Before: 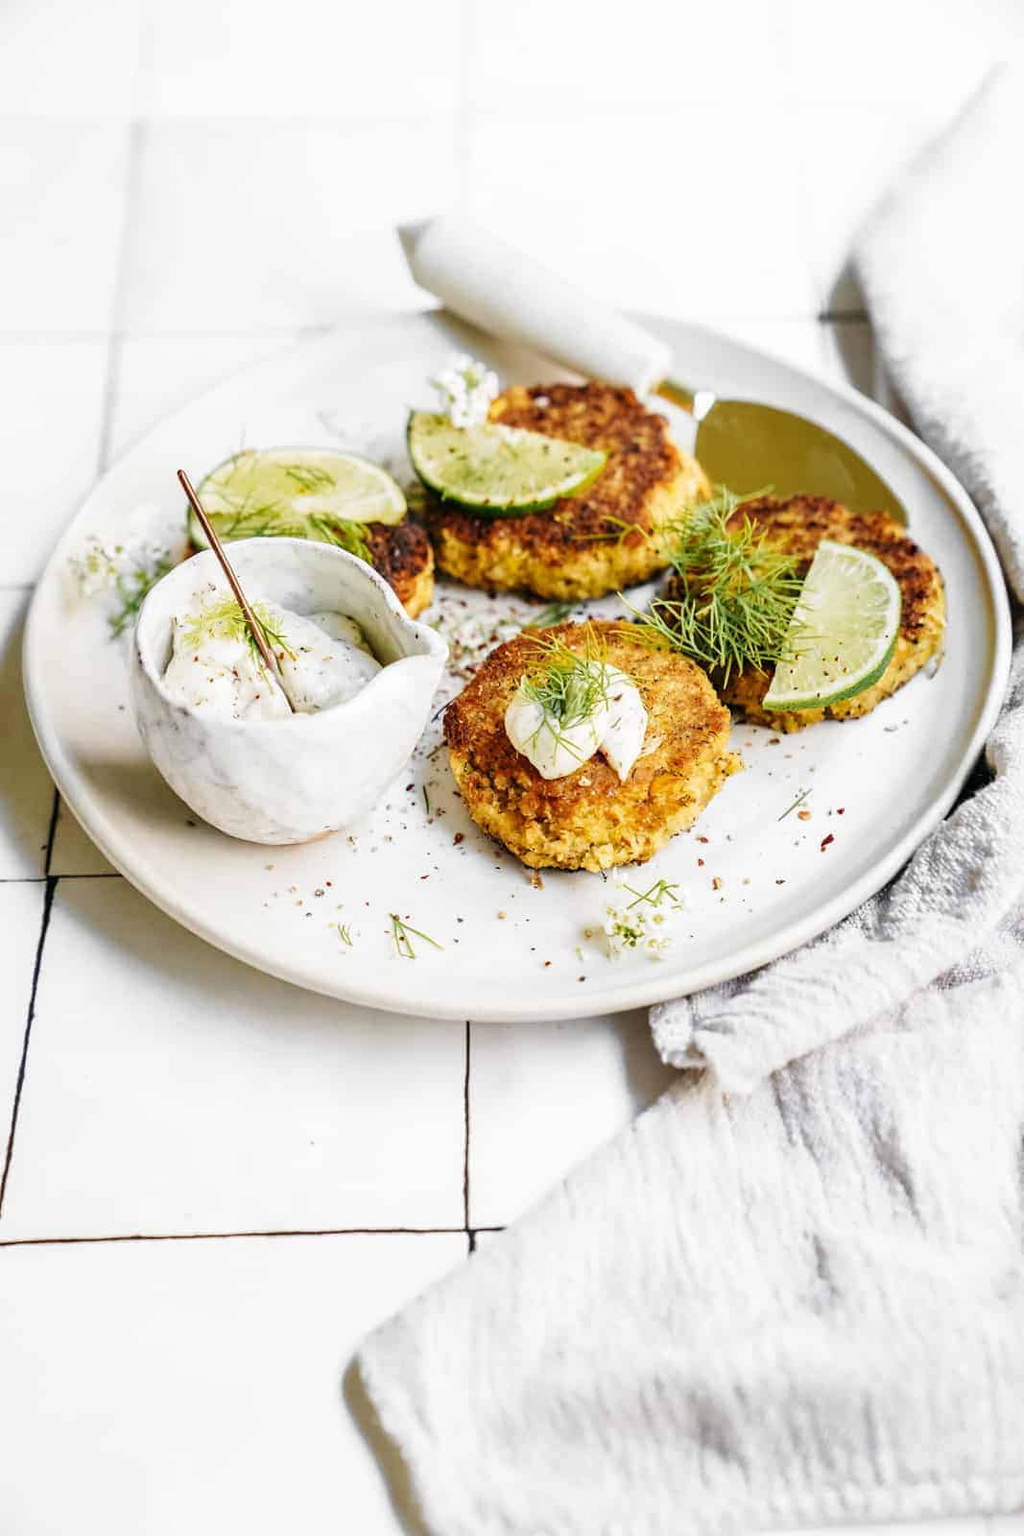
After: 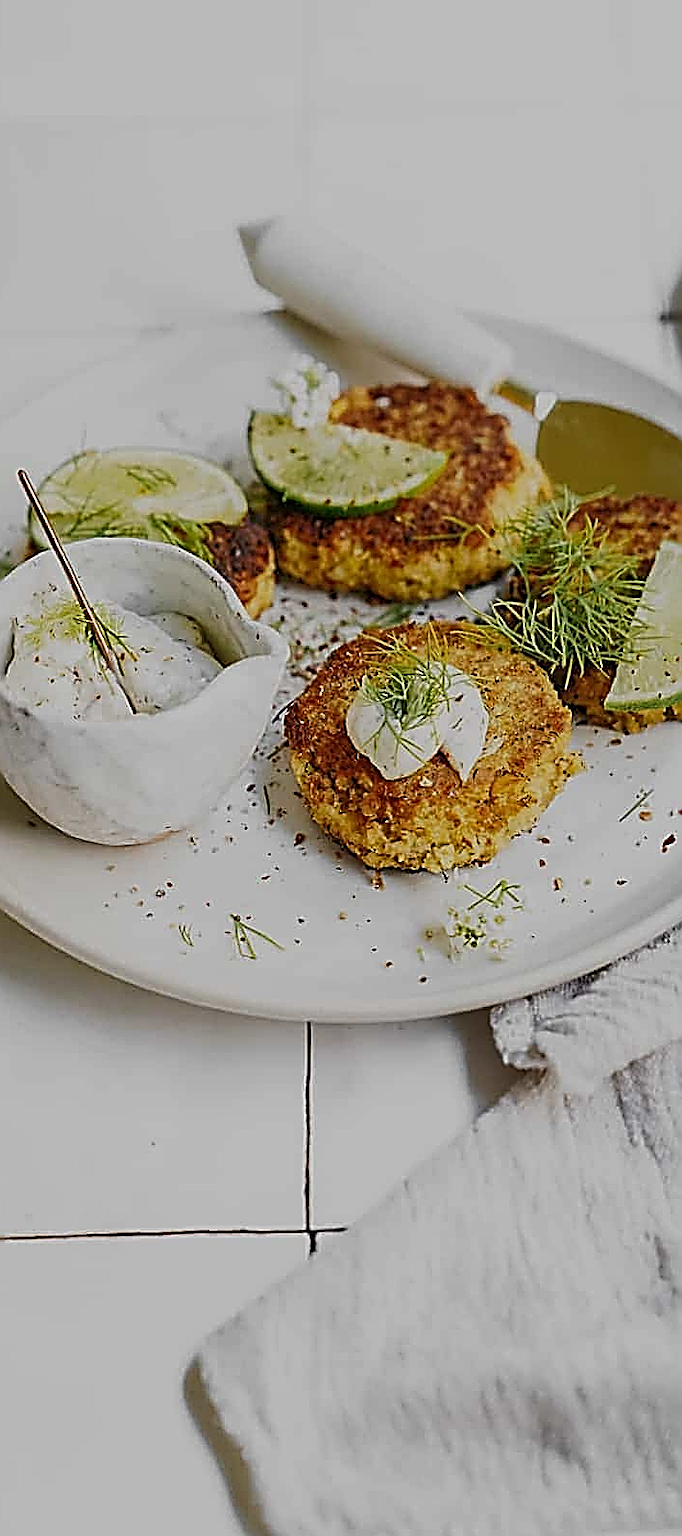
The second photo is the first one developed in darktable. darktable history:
crop and rotate: left 15.625%, right 17.748%
sharpen: amount 1.992
tone equalizer: -8 EV -0.008 EV, -7 EV 0.02 EV, -6 EV -0.006 EV, -5 EV 0.006 EV, -4 EV -0.028 EV, -3 EV -0.238 EV, -2 EV -0.652 EV, -1 EV -1.01 EV, +0 EV -0.968 EV
